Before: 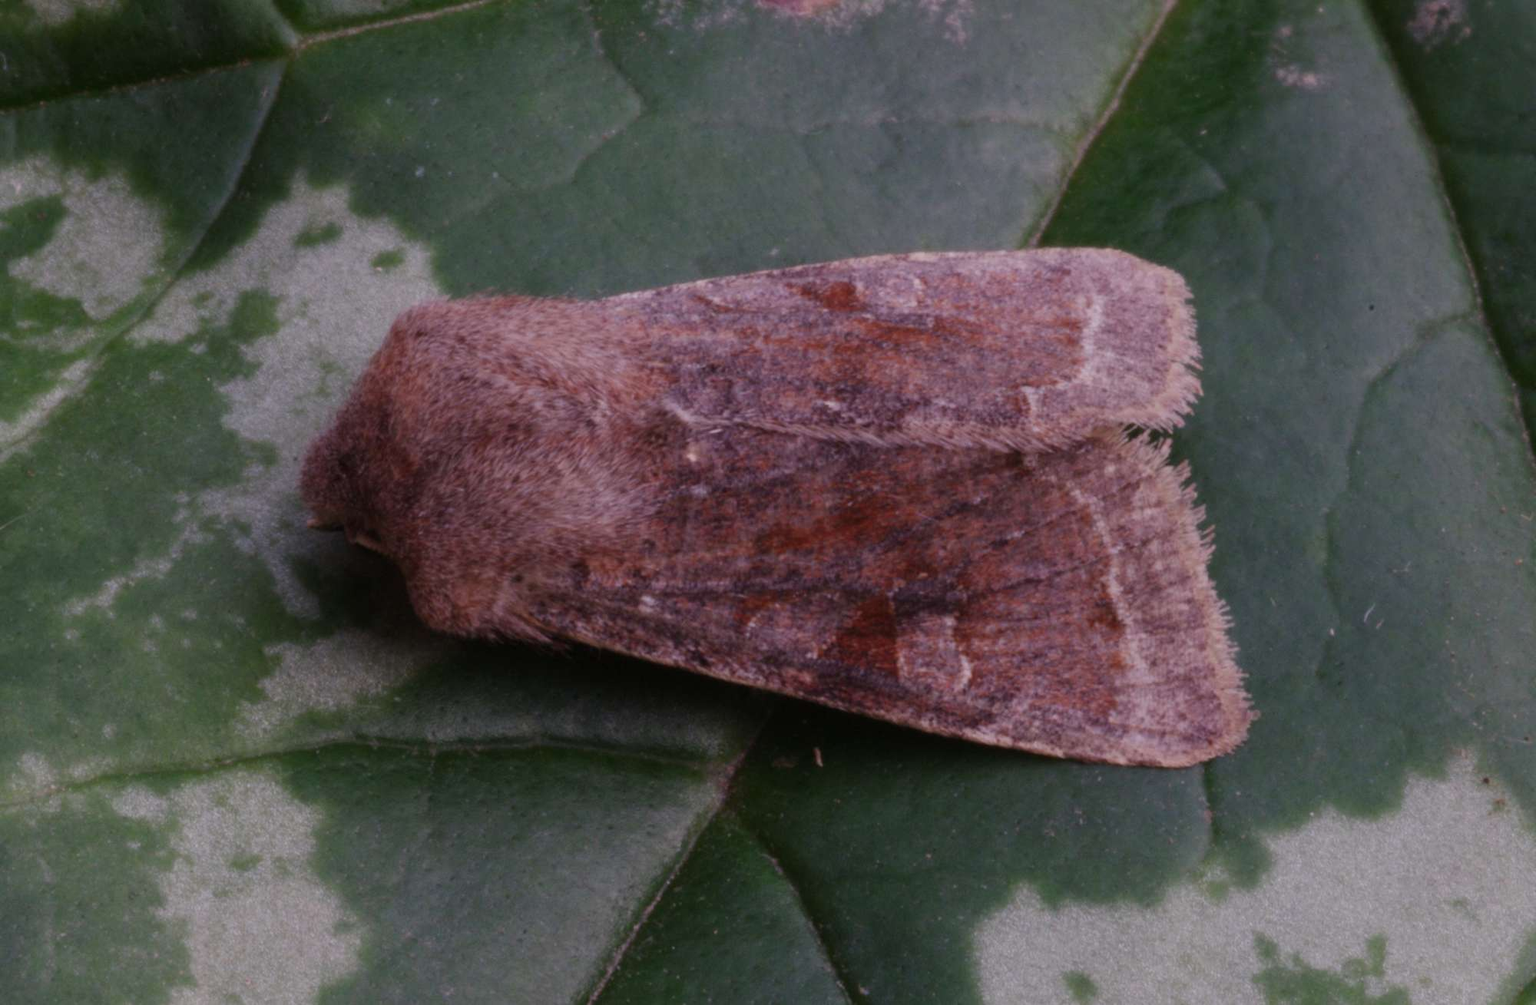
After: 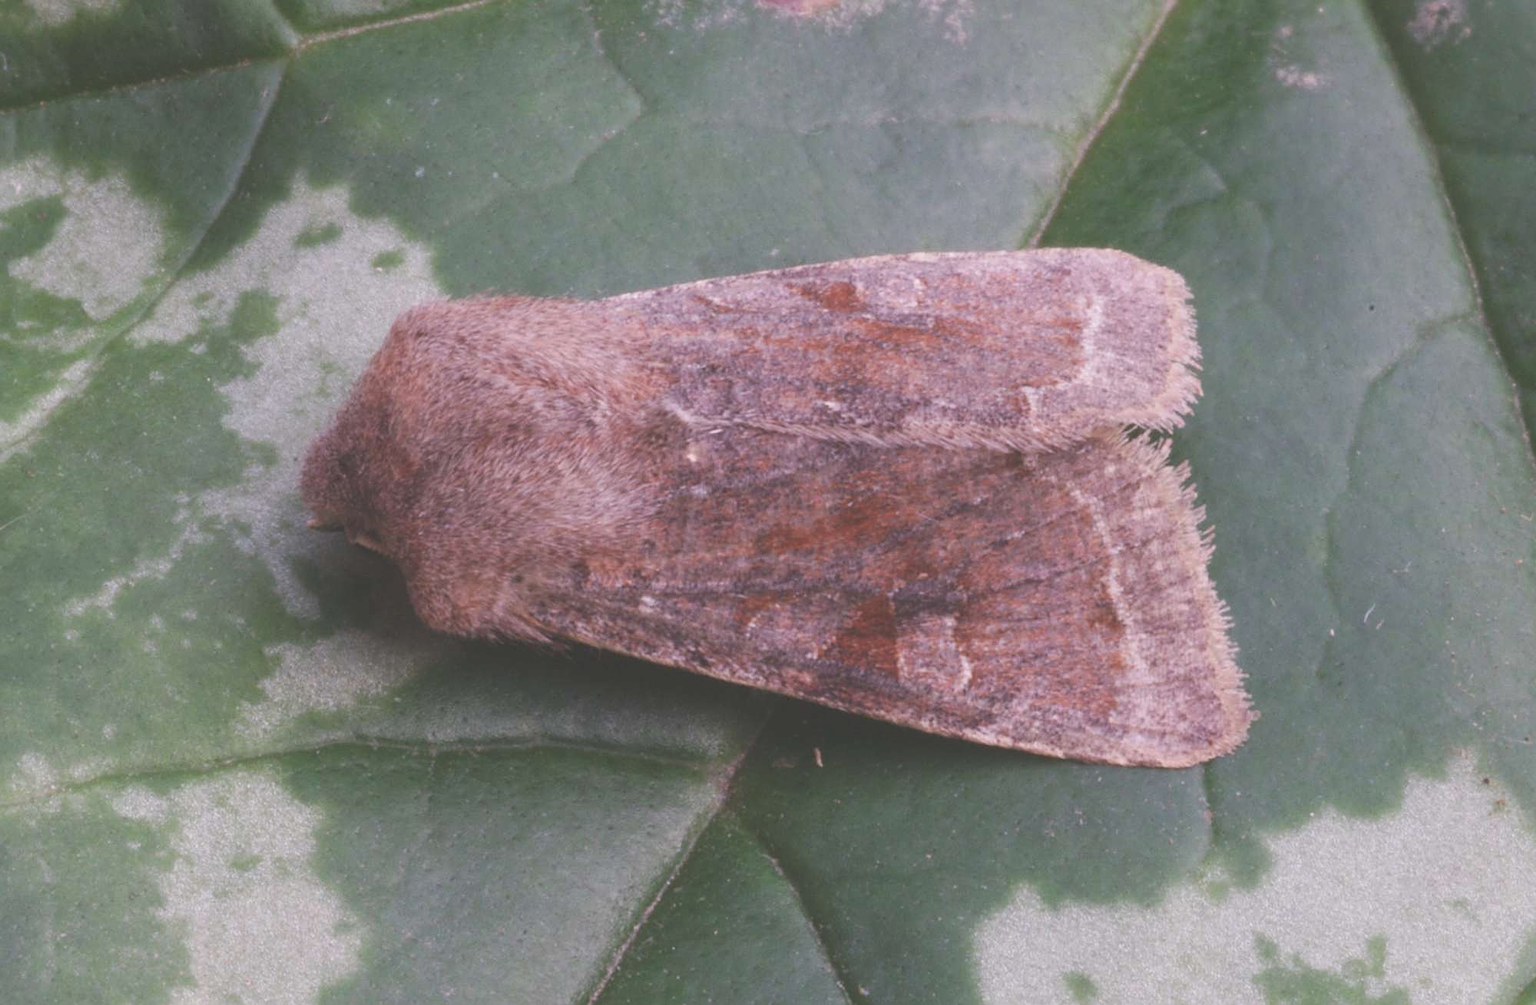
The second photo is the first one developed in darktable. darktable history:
sharpen: on, module defaults
exposure: black level correction 0, exposure 0.7 EV, compensate exposure bias true, compensate highlight preservation false
tone curve: curves: ch0 [(0, 0) (0.003, 0.238) (0.011, 0.238) (0.025, 0.242) (0.044, 0.256) (0.069, 0.277) (0.1, 0.294) (0.136, 0.315) (0.177, 0.345) (0.224, 0.379) (0.277, 0.419) (0.335, 0.463) (0.399, 0.511) (0.468, 0.566) (0.543, 0.627) (0.623, 0.687) (0.709, 0.75) (0.801, 0.824) (0.898, 0.89) (1, 1)], preserve colors none
